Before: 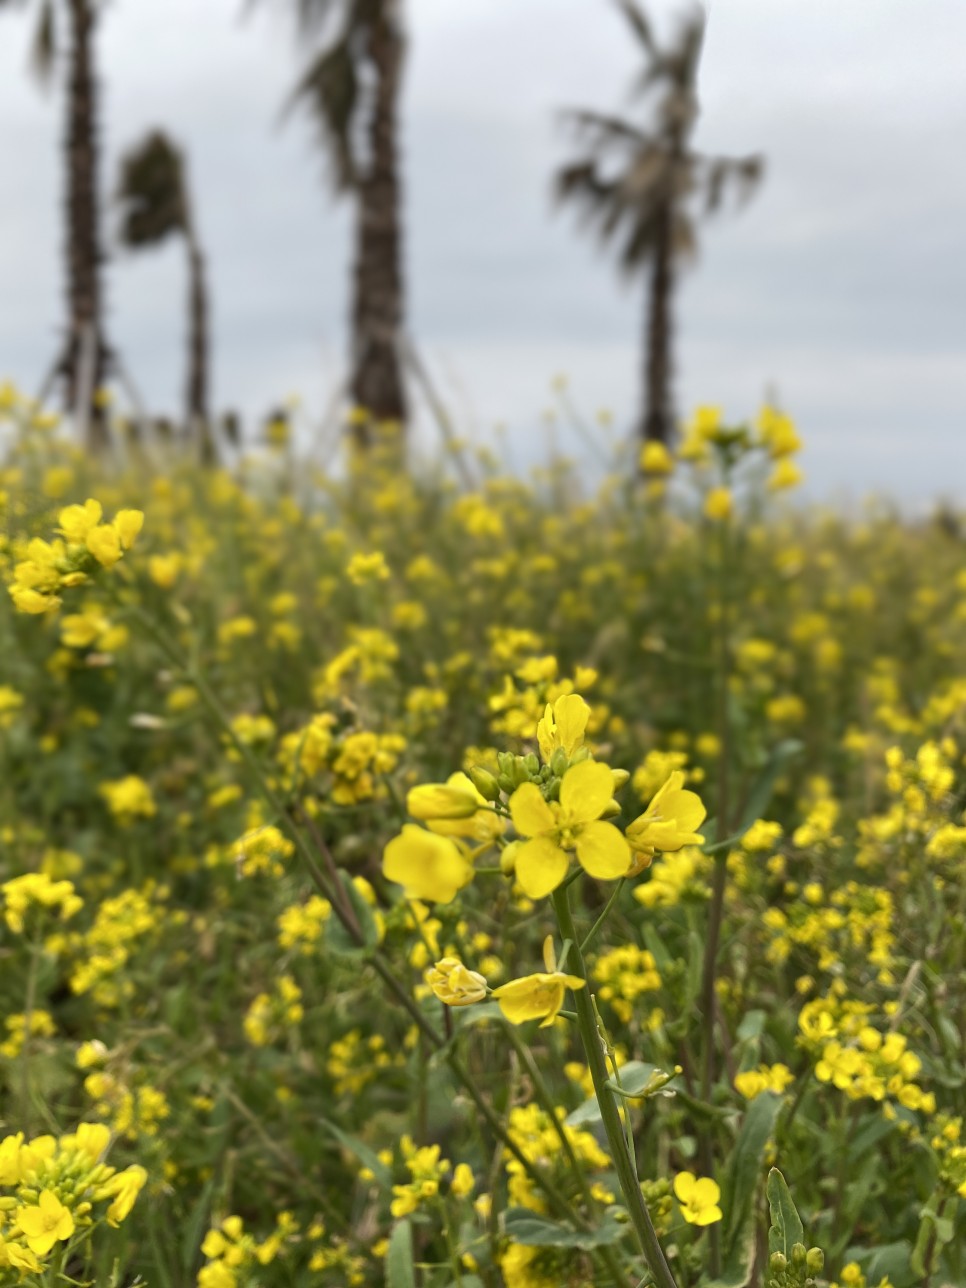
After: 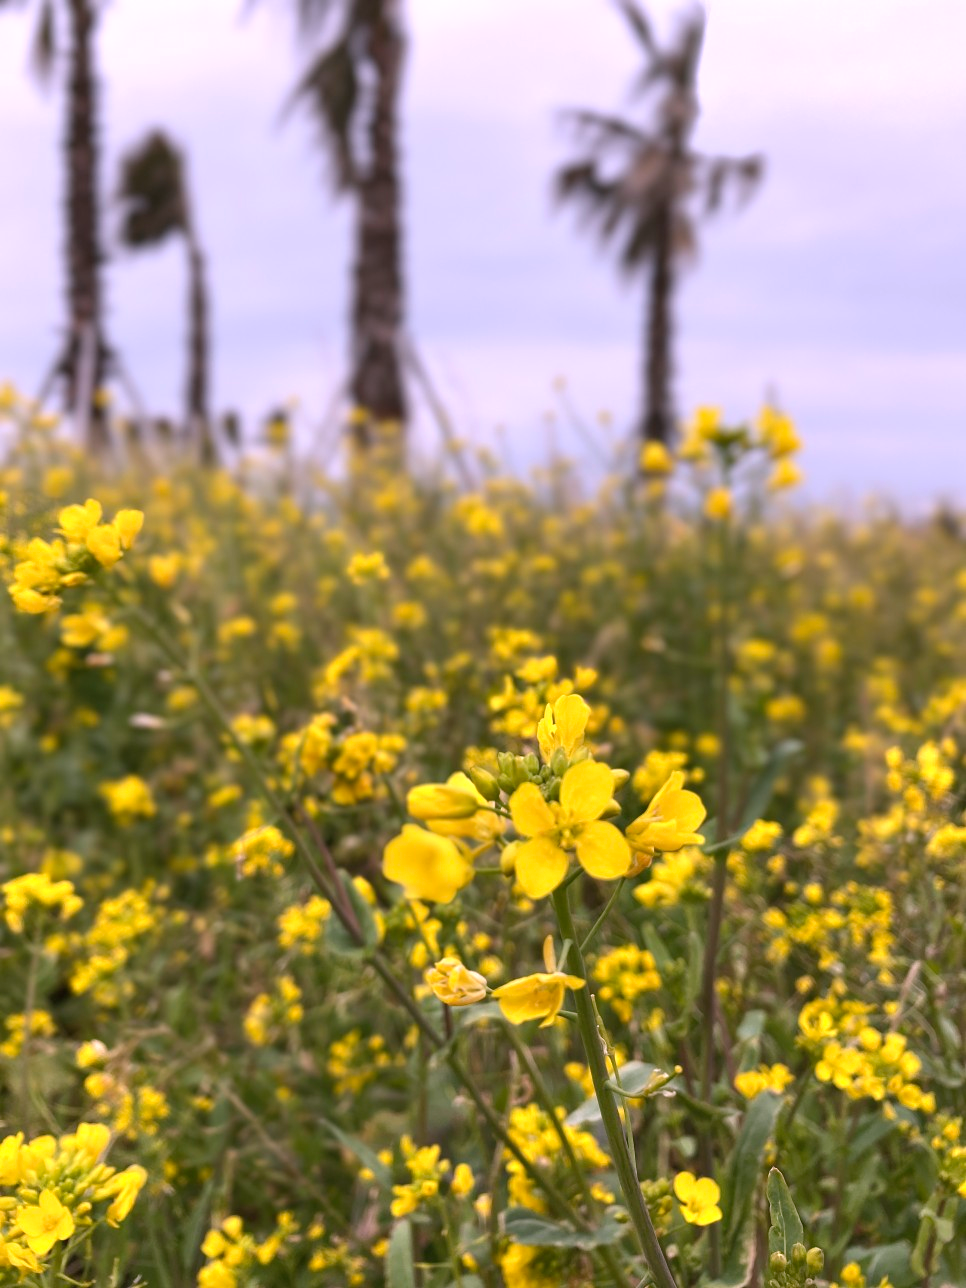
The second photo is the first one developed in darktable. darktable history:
exposure: exposure 0.201 EV, compensate highlight preservation false
color correction: highlights a* 15.38, highlights b* -20.07
